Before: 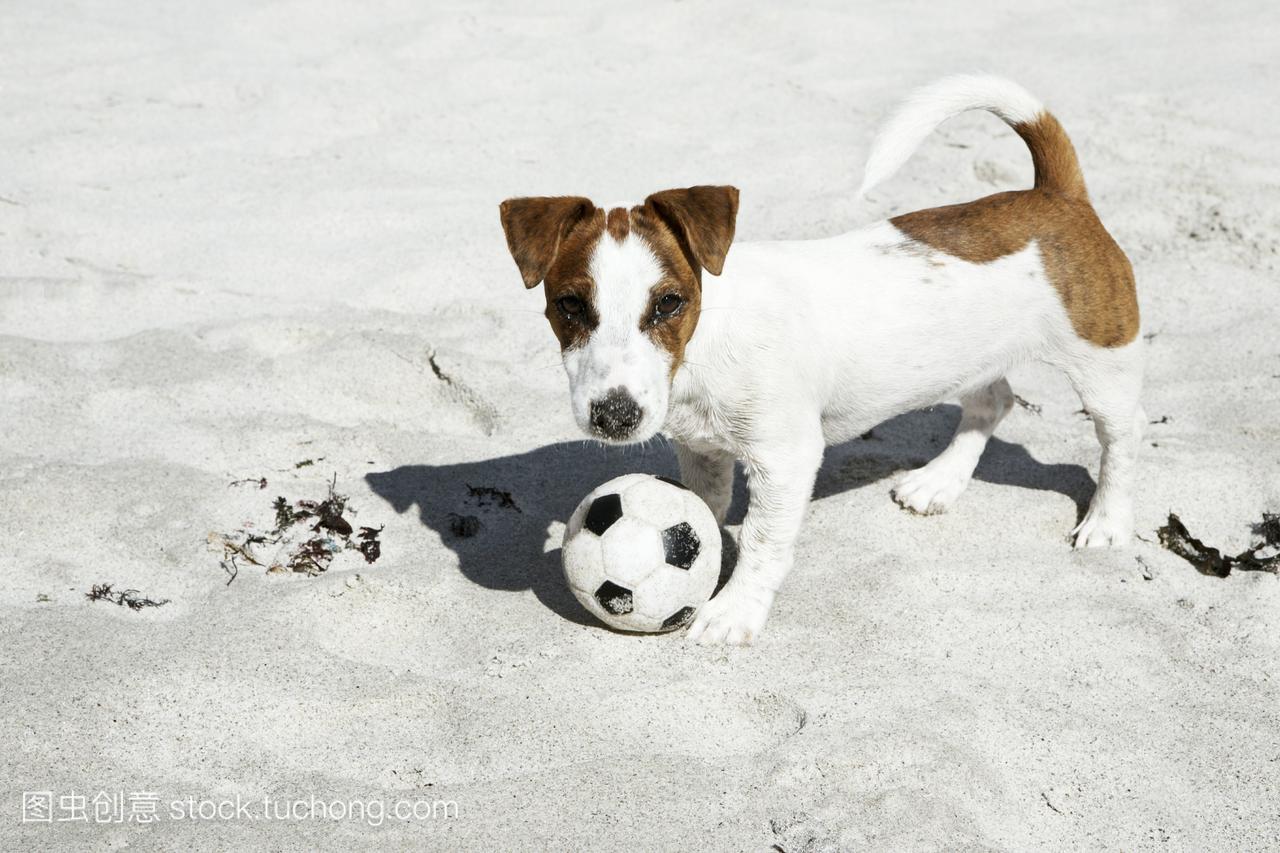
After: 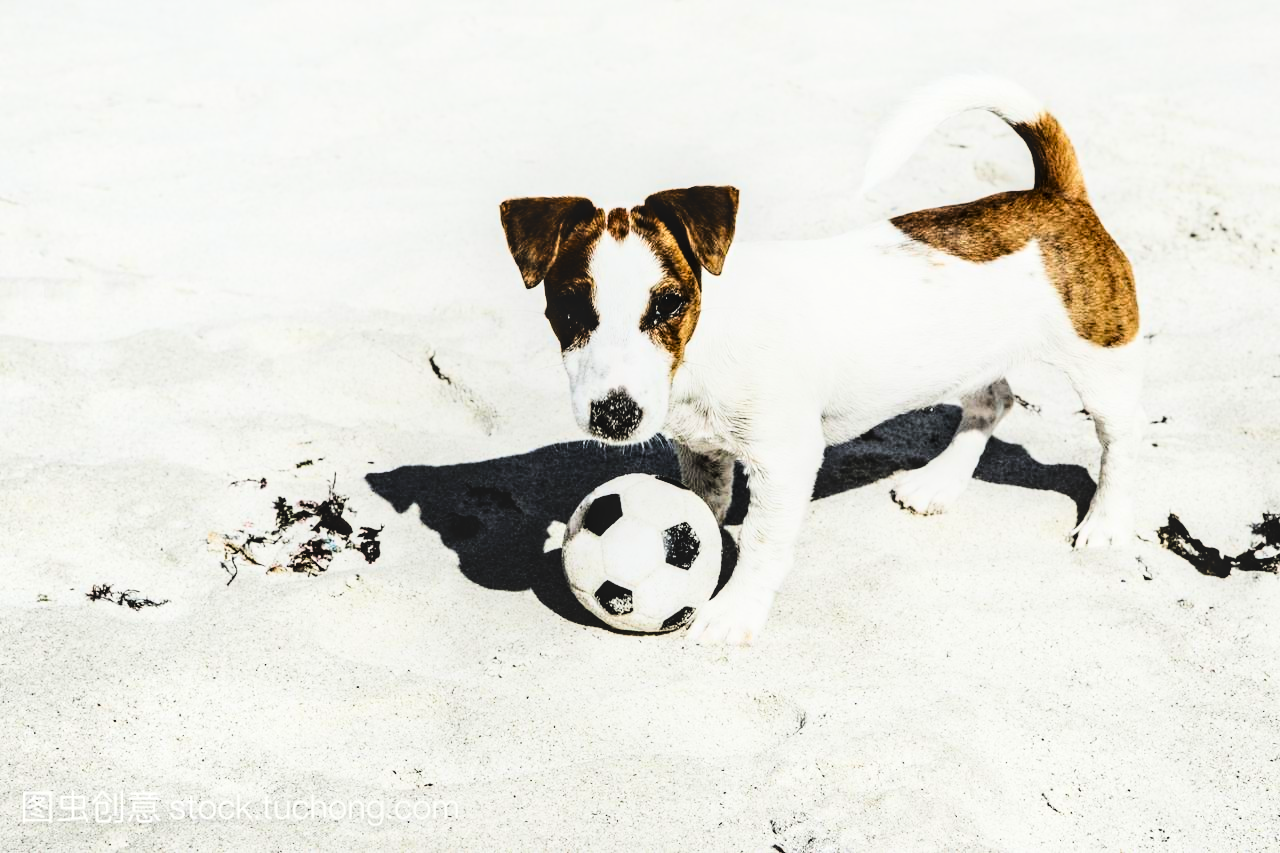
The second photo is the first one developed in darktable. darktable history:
tone curve: curves: ch0 [(0, 0) (0.004, 0) (0.133, 0.071) (0.325, 0.456) (0.832, 0.957) (1, 1)], color space Lab, linked channels, preserve colors none
local contrast: on, module defaults
contrast brightness saturation: contrast 0.19, brightness -0.24, saturation 0.11
